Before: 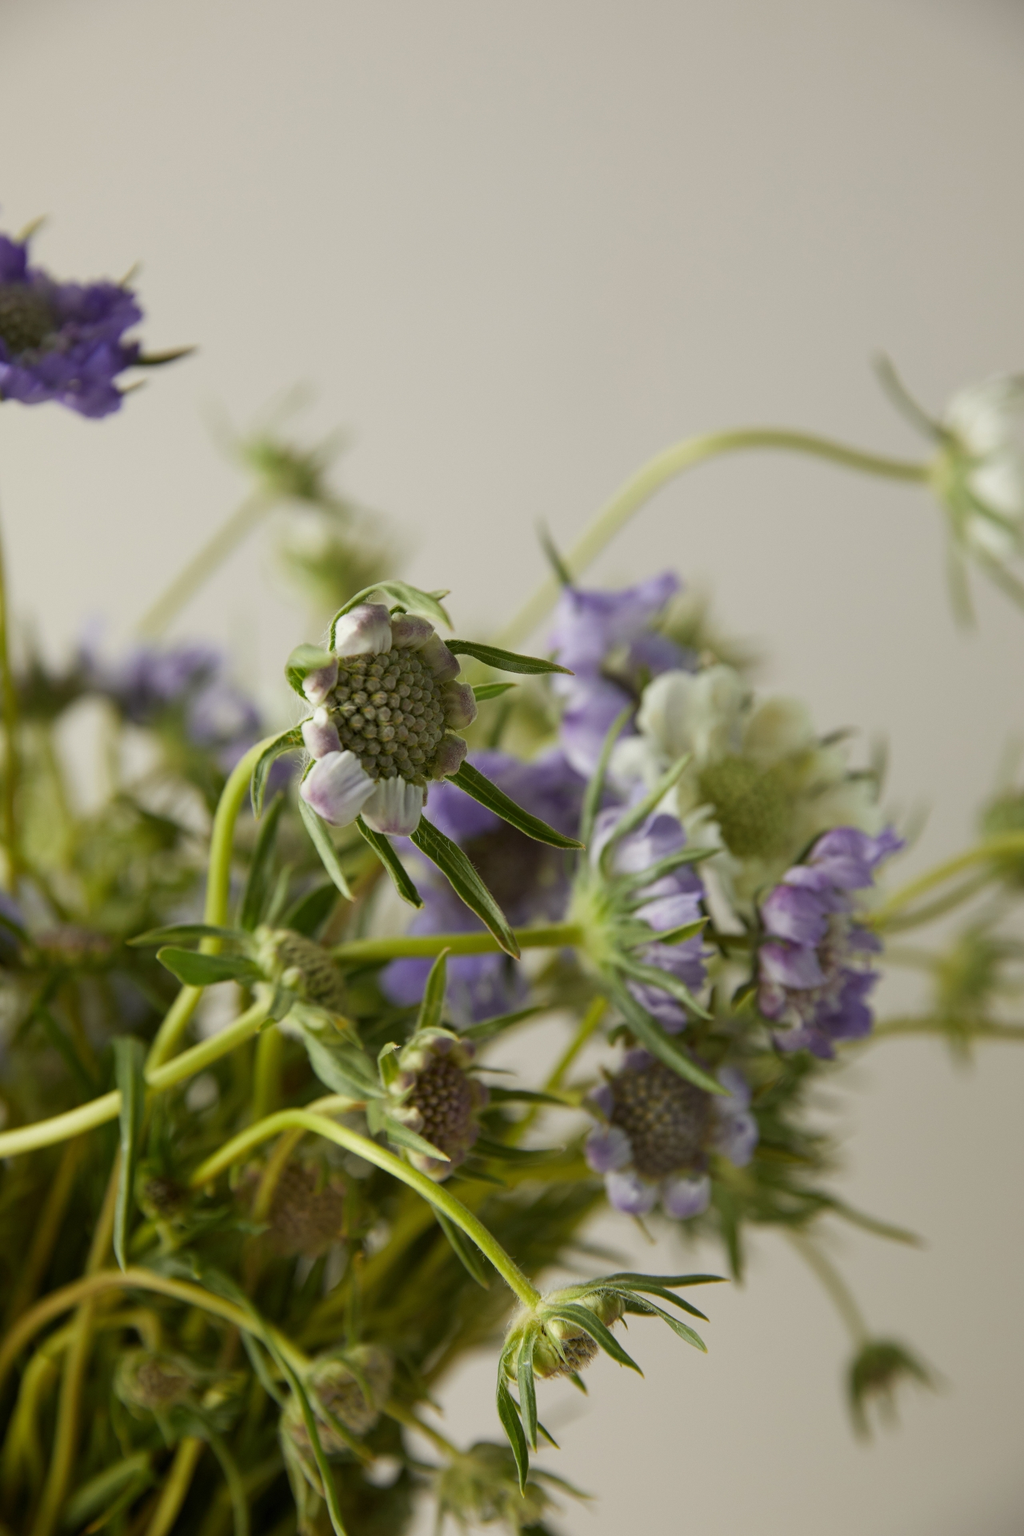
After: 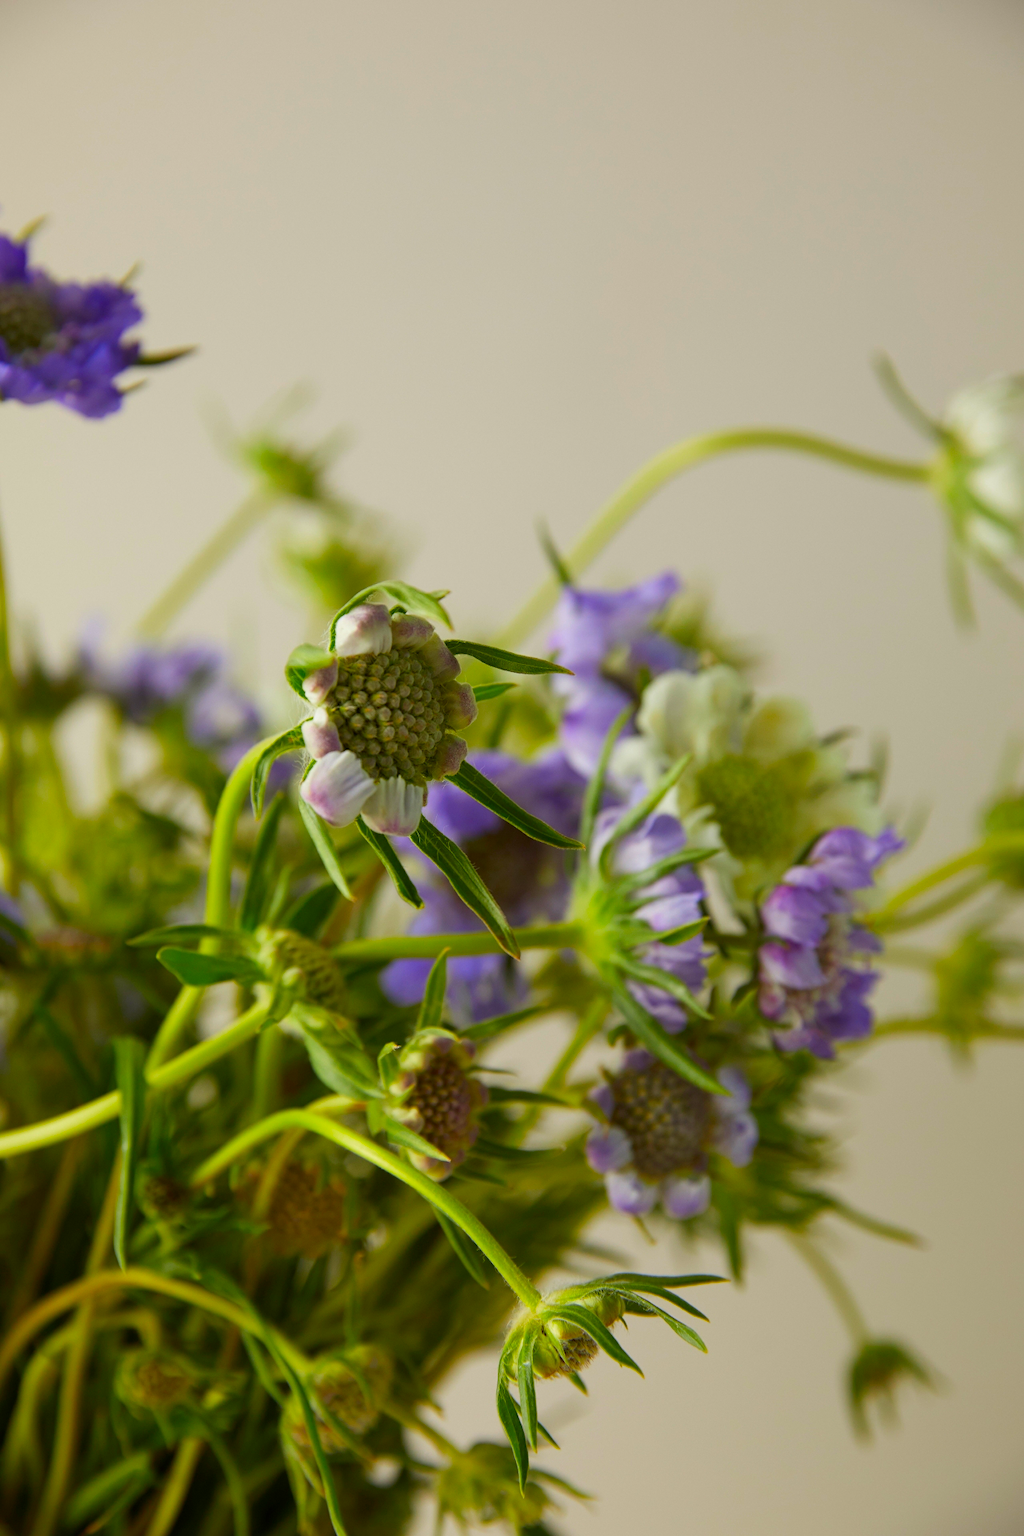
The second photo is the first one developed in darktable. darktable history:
color correction: highlights b* -0.018, saturation 1.8
